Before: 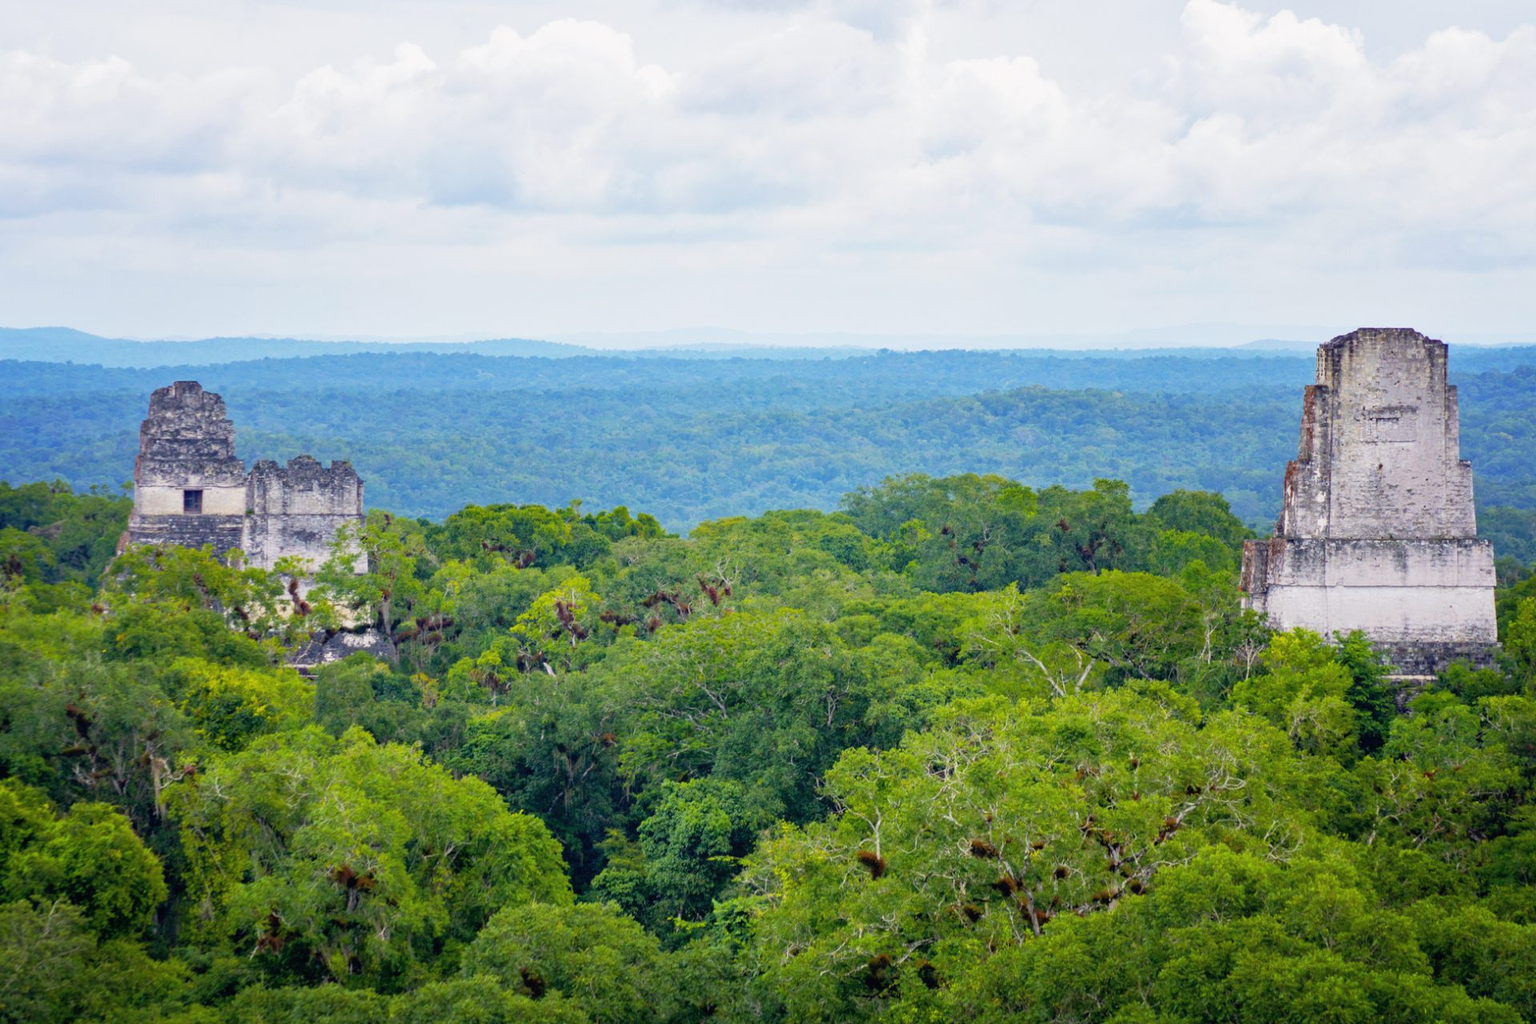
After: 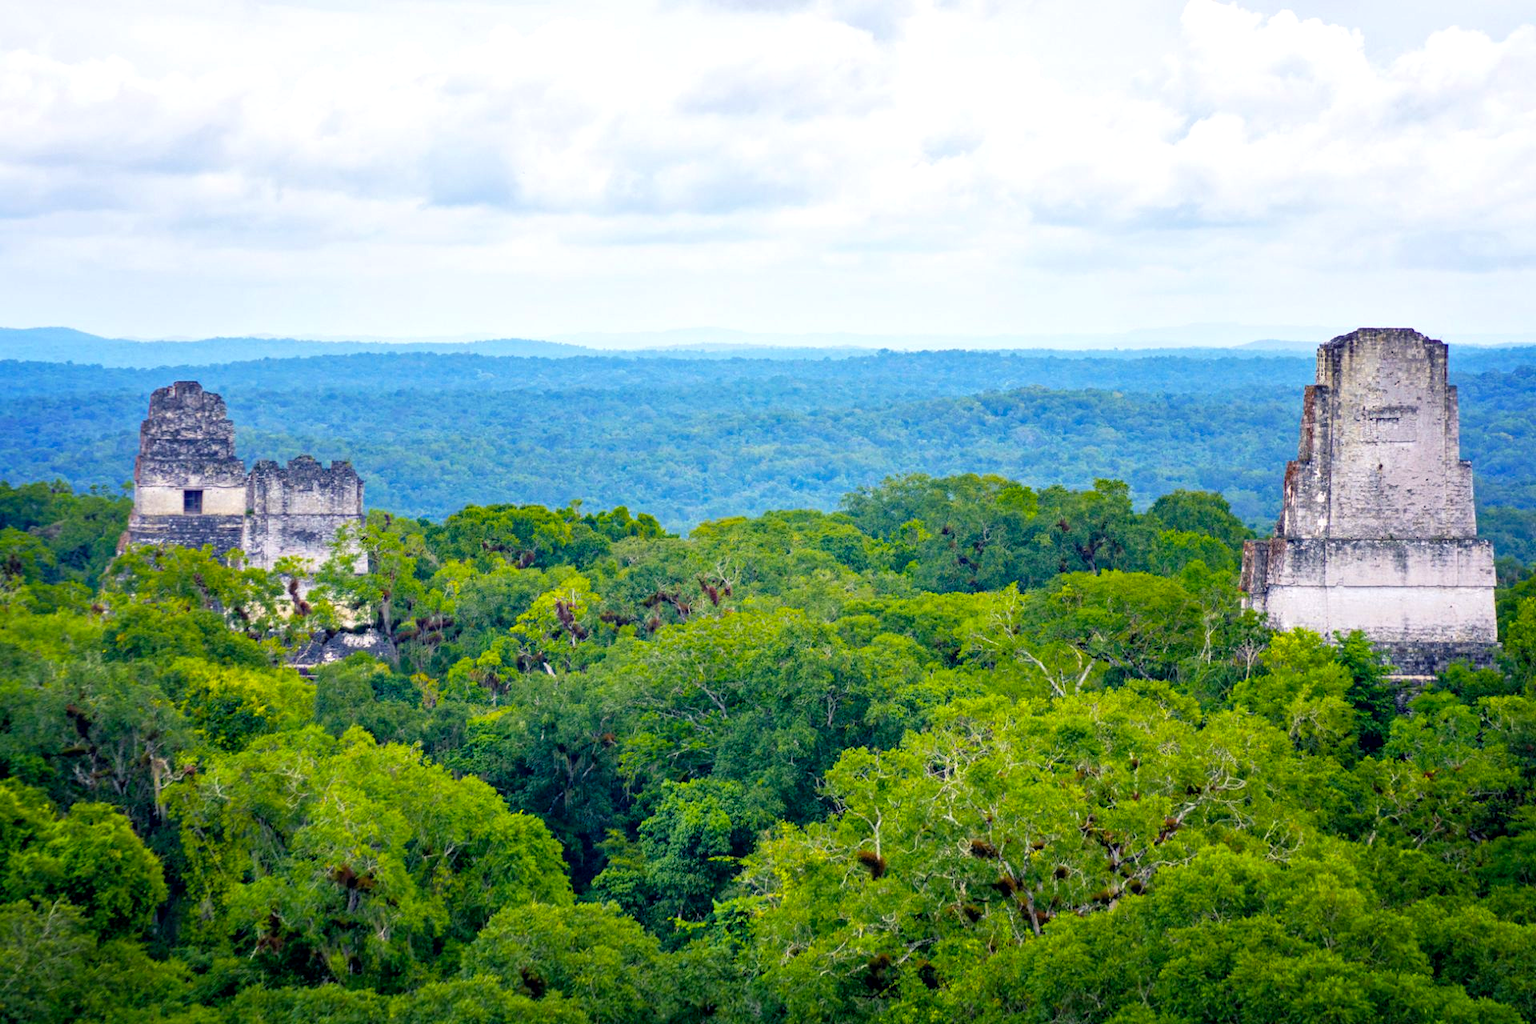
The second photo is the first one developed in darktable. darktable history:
local contrast: highlights 107%, shadows 101%, detail 119%, midtone range 0.2
color balance rgb: shadows lift › chroma 7.225%, shadows lift › hue 244.75°, perceptual saturation grading › global saturation 0.314%, global vibrance 35.435%, contrast 10.519%
